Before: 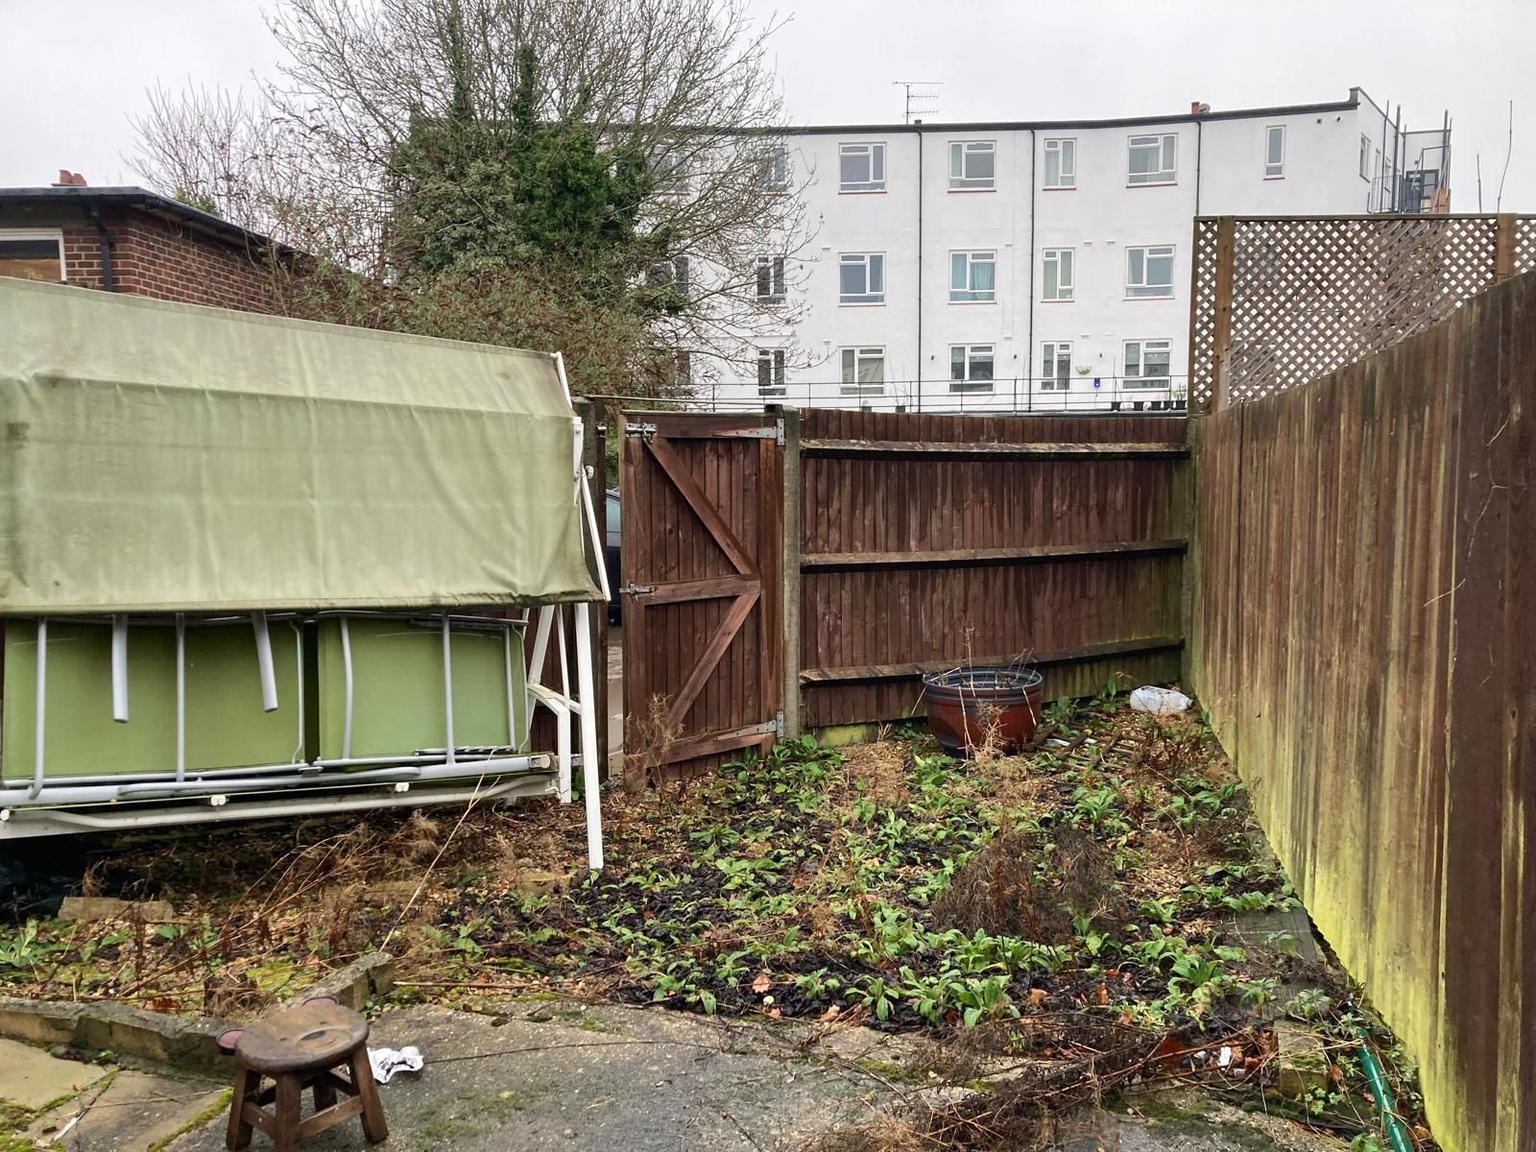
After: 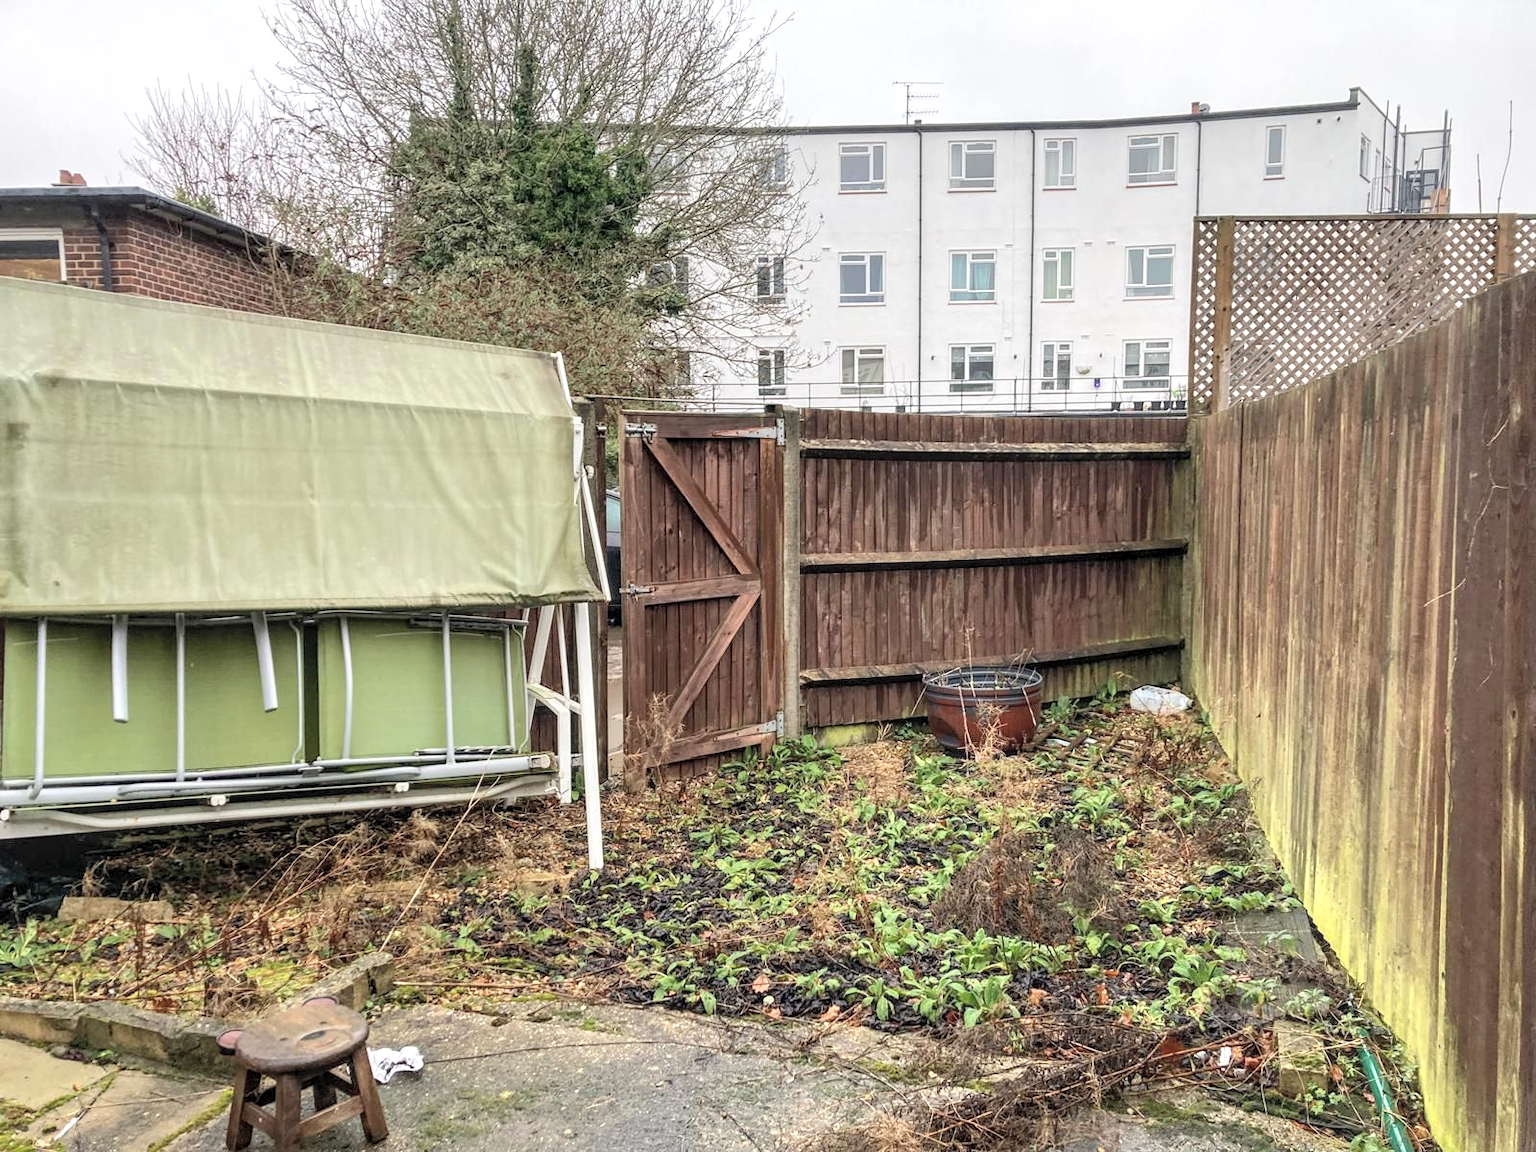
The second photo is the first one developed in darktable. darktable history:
local contrast: highlights 61%, detail 143%, midtone range 0.425
contrast brightness saturation: brightness 0.274
